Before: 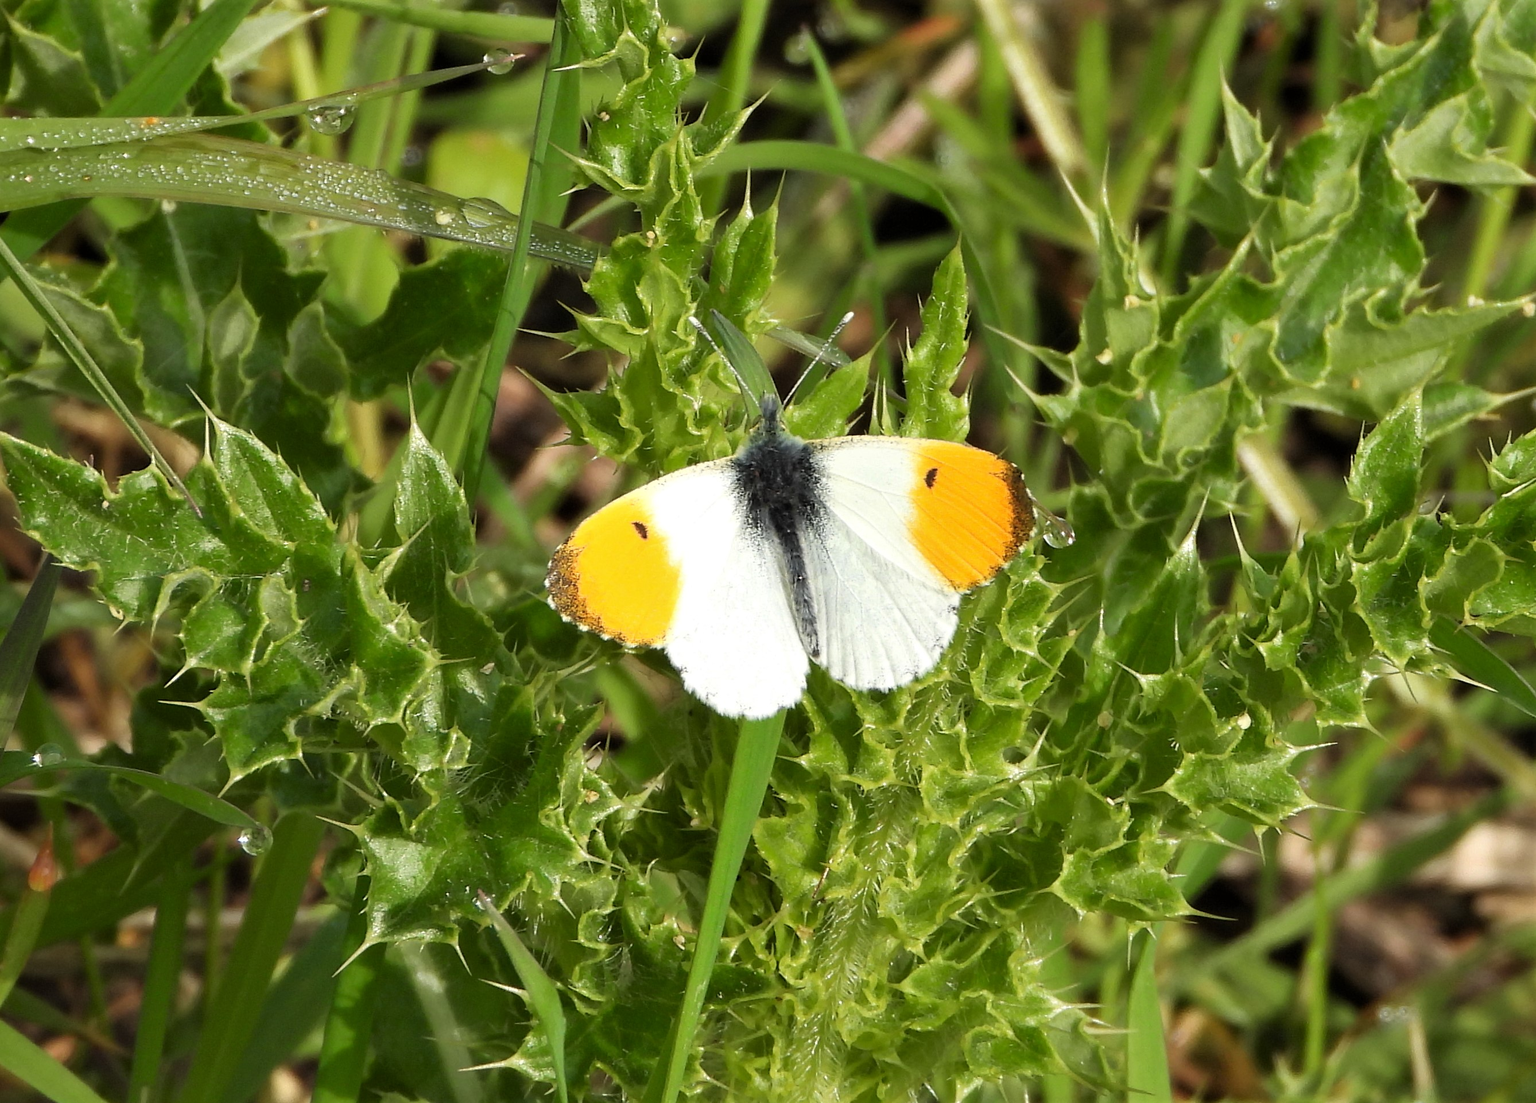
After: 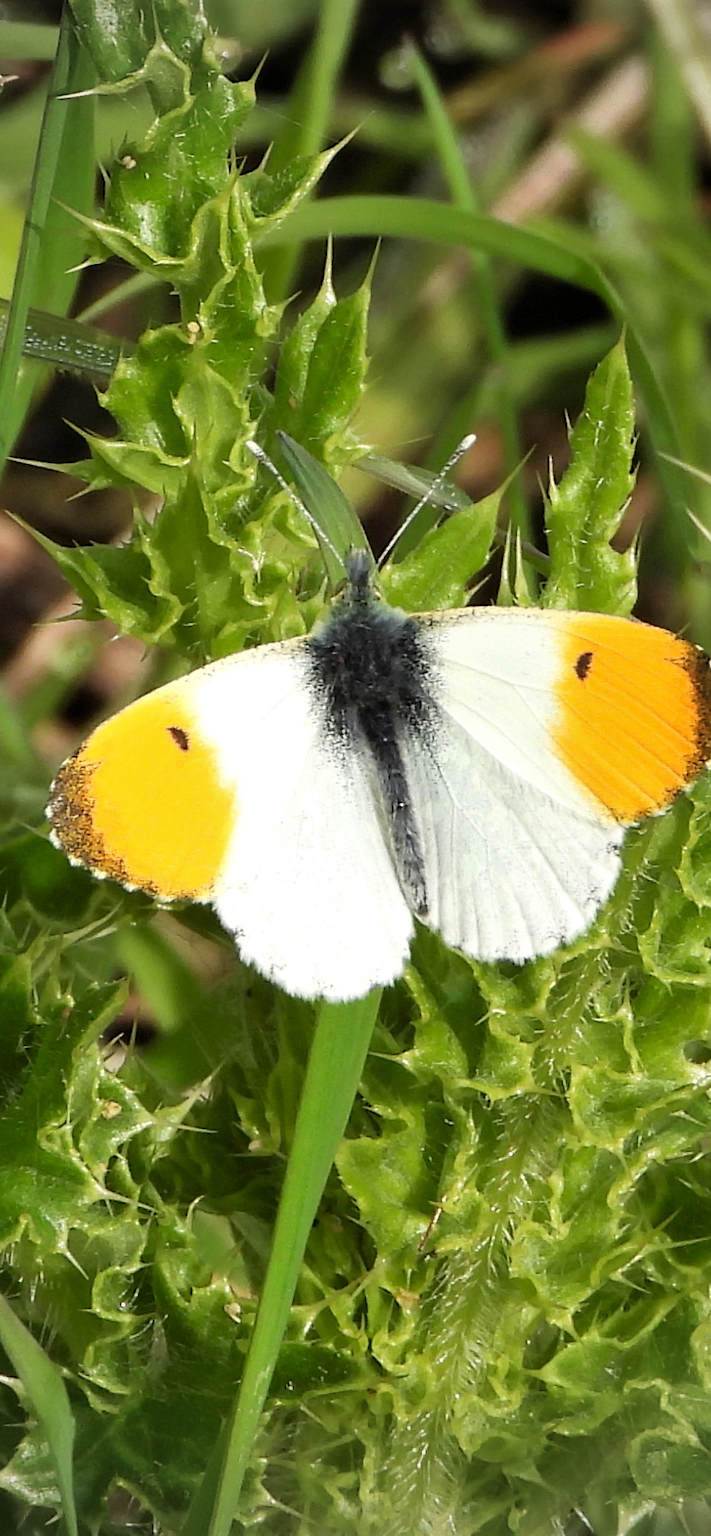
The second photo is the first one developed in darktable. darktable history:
vignetting: on, module defaults
crop: left 33.36%, right 33.36%
